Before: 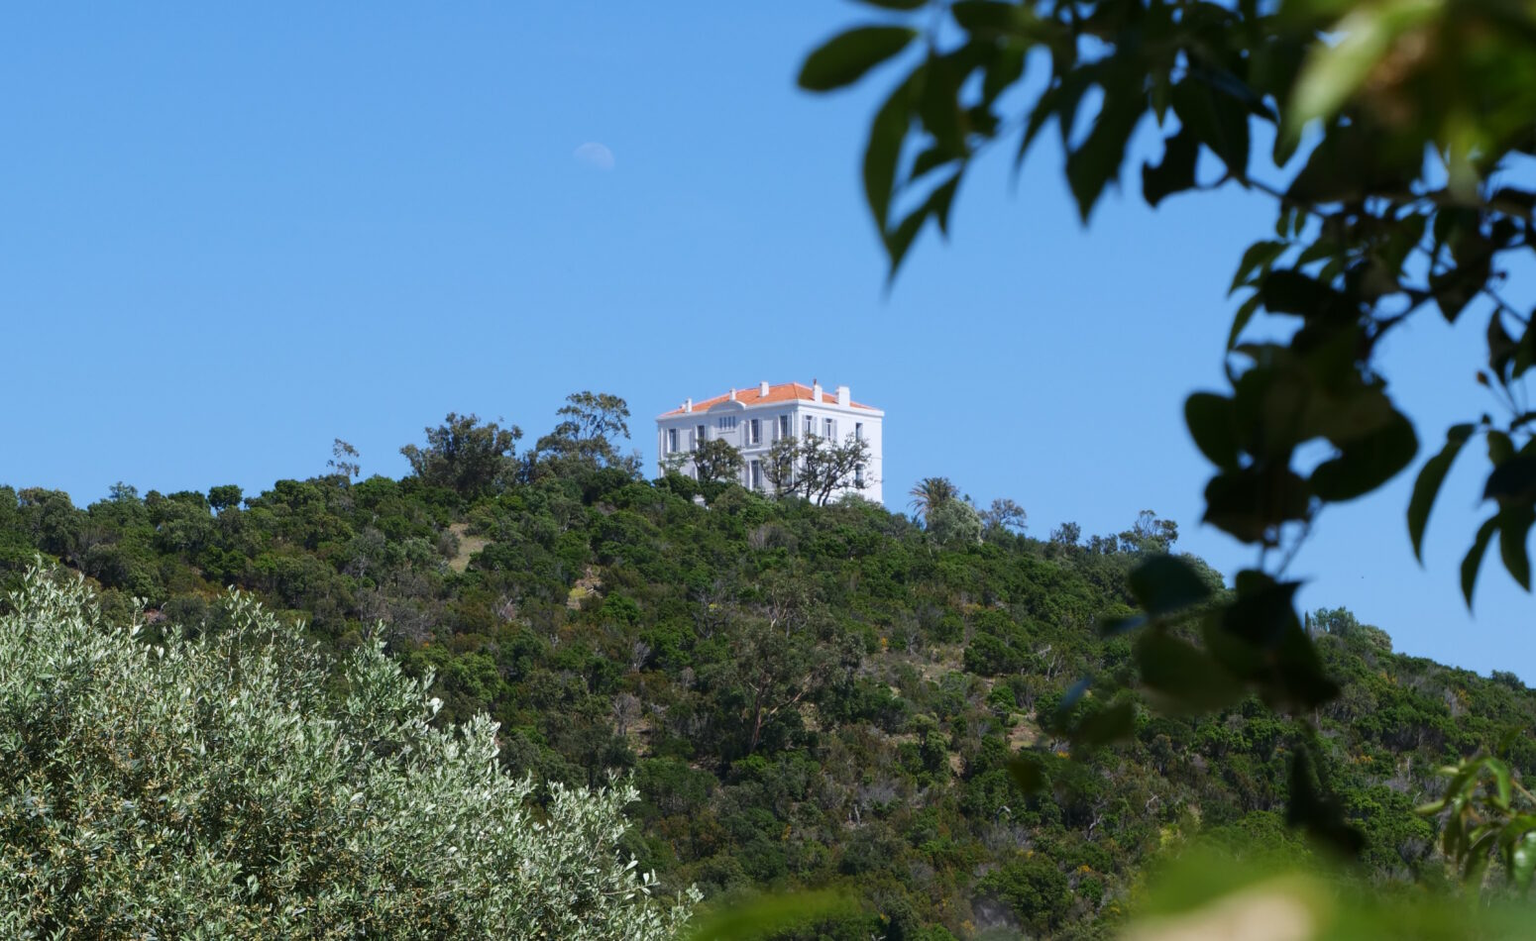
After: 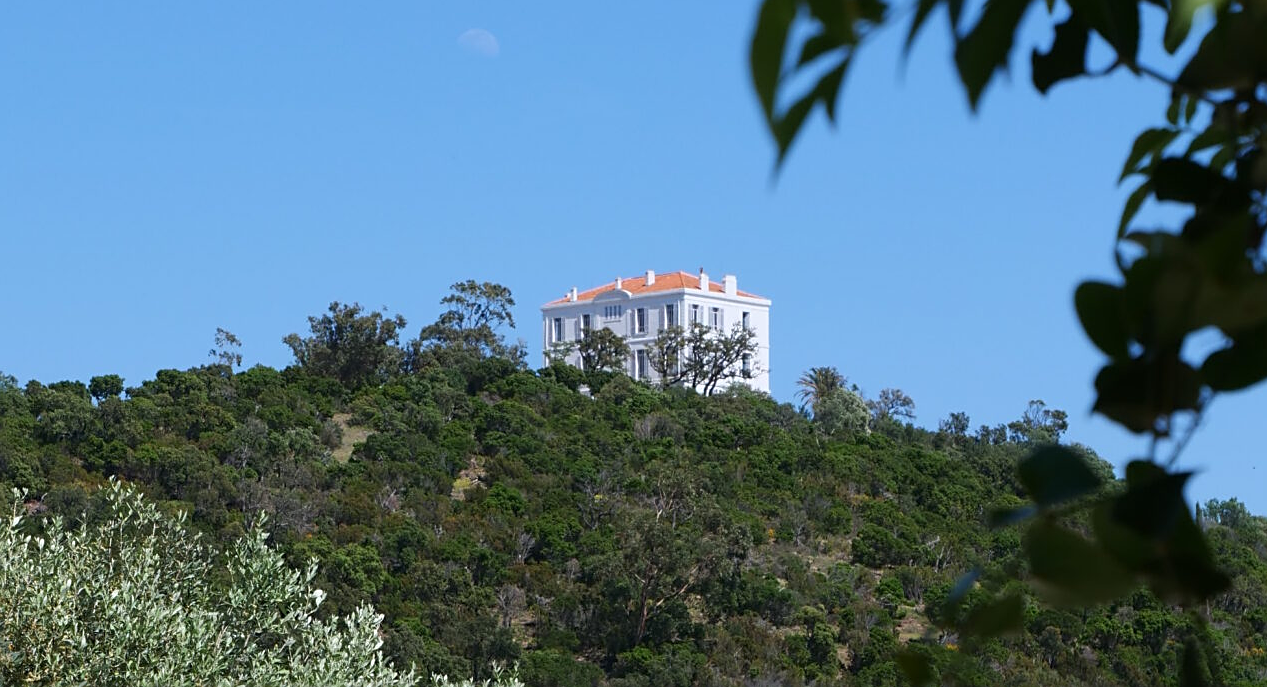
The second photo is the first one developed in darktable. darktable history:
sharpen: on, module defaults
crop: left 7.825%, top 12.145%, right 10.373%, bottom 15.484%
tone equalizer: on, module defaults
